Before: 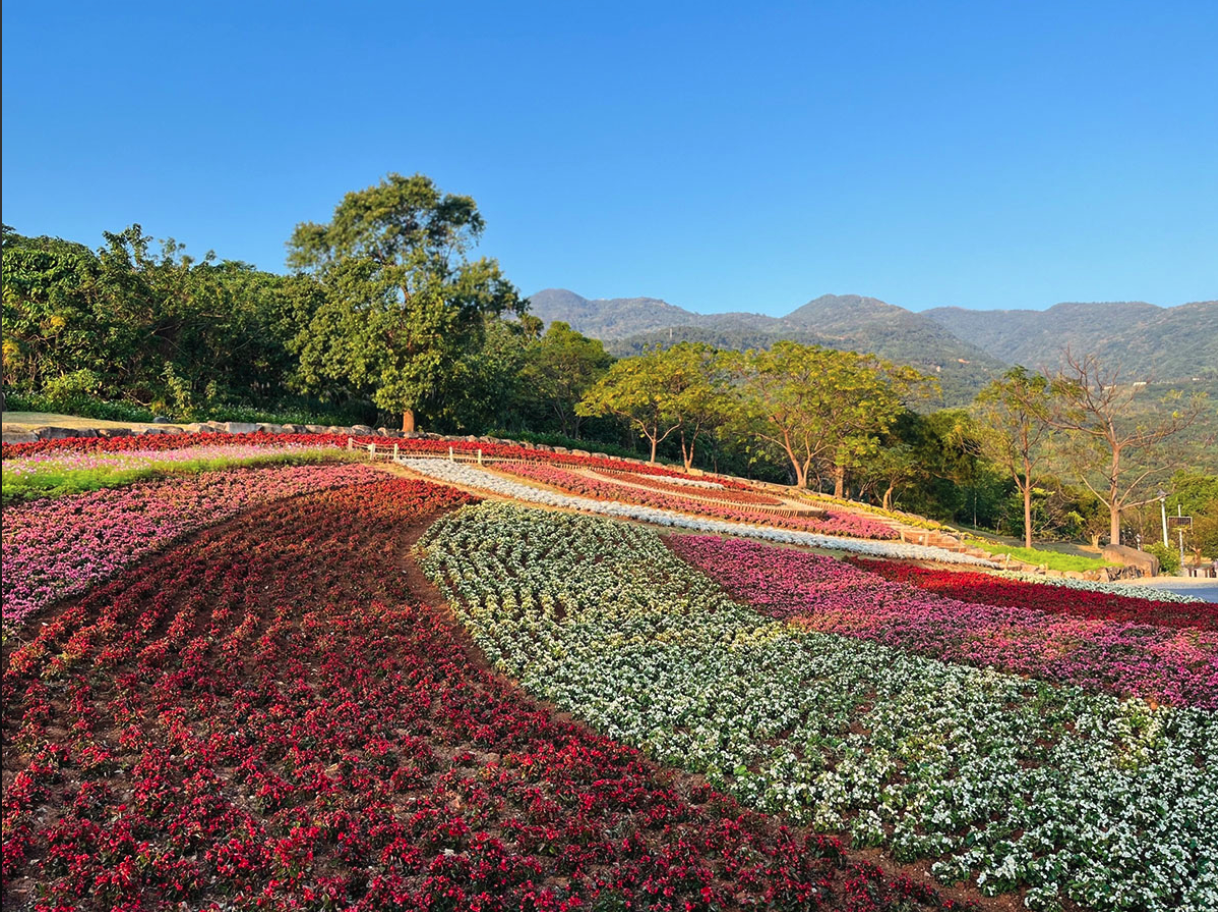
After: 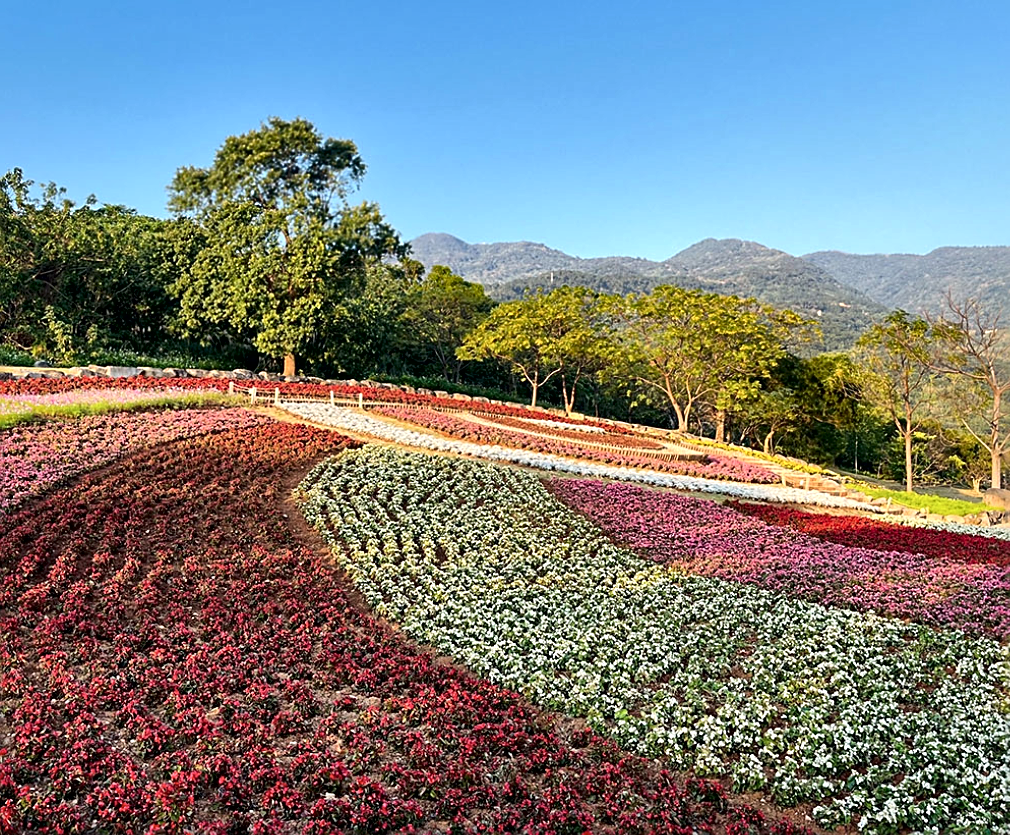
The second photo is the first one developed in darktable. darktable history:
crop: left 9.788%, top 6.24%, right 7.257%, bottom 2.099%
sharpen: amount 0.564
local contrast: mode bilateral grid, contrast 69, coarseness 74, detail 181%, midtone range 0.2
